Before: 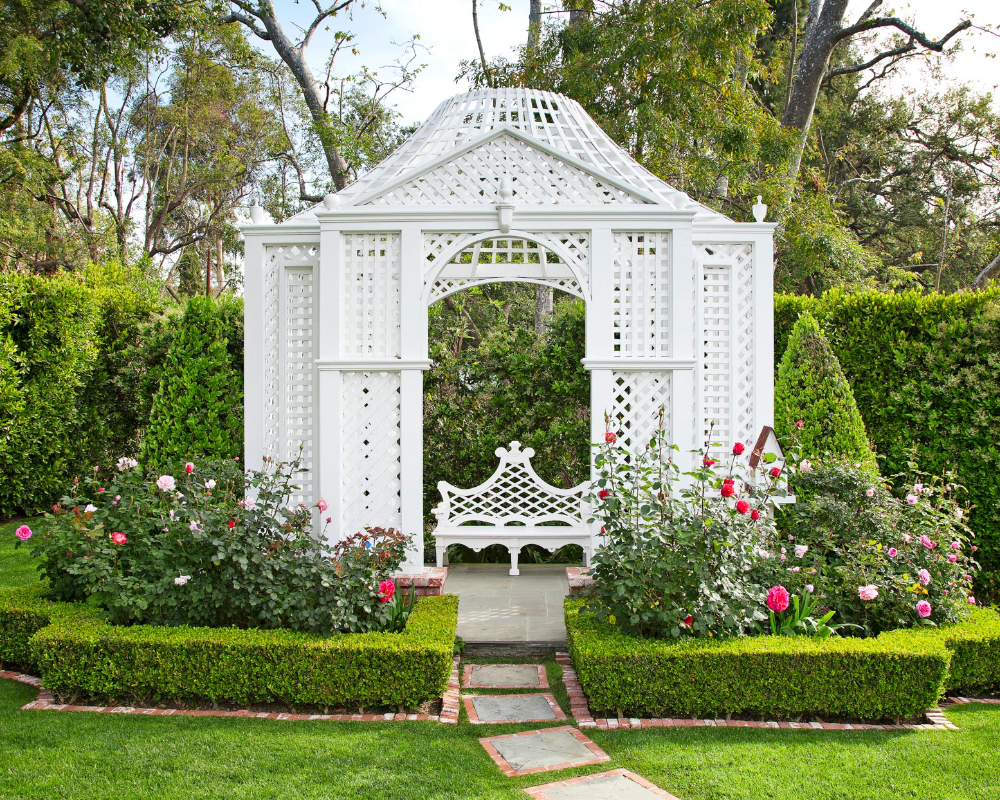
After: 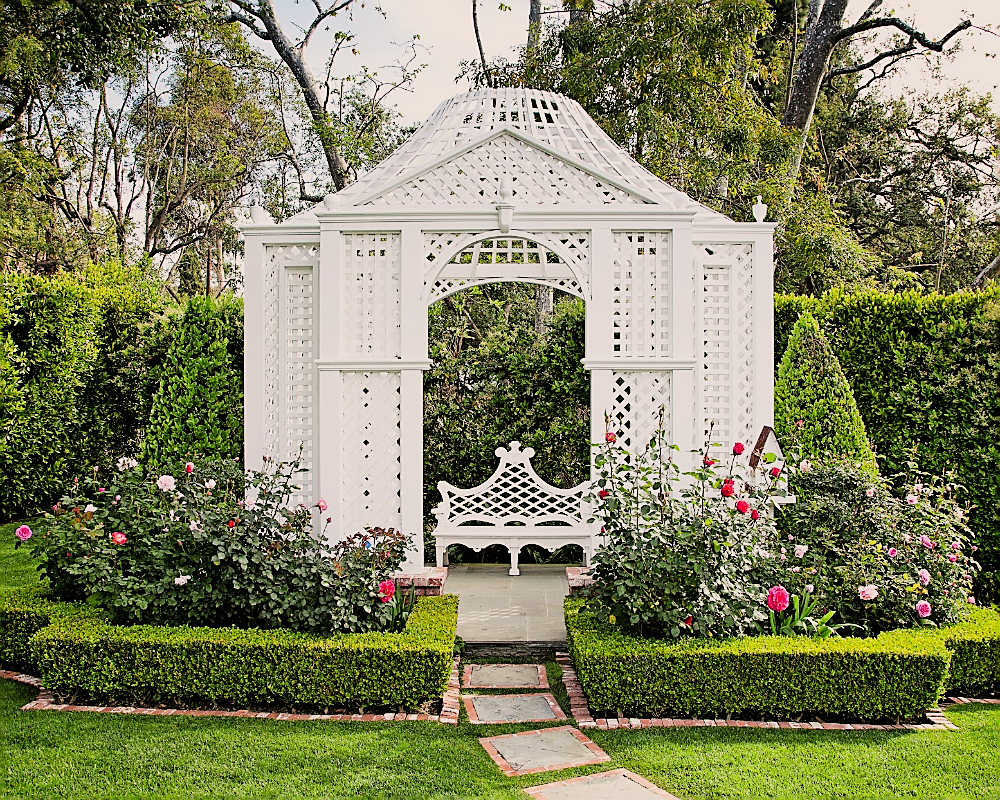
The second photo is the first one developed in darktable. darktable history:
color correction: highlights a* 3.9, highlights b* 5.15
sharpen: radius 1.398, amount 1.239, threshold 0.804
filmic rgb: black relative exposure -5.09 EV, white relative exposure 3.96 EV, threshold 5.99 EV, hardness 2.88, contrast 1.299, highlights saturation mix -29.58%, enable highlight reconstruction true
